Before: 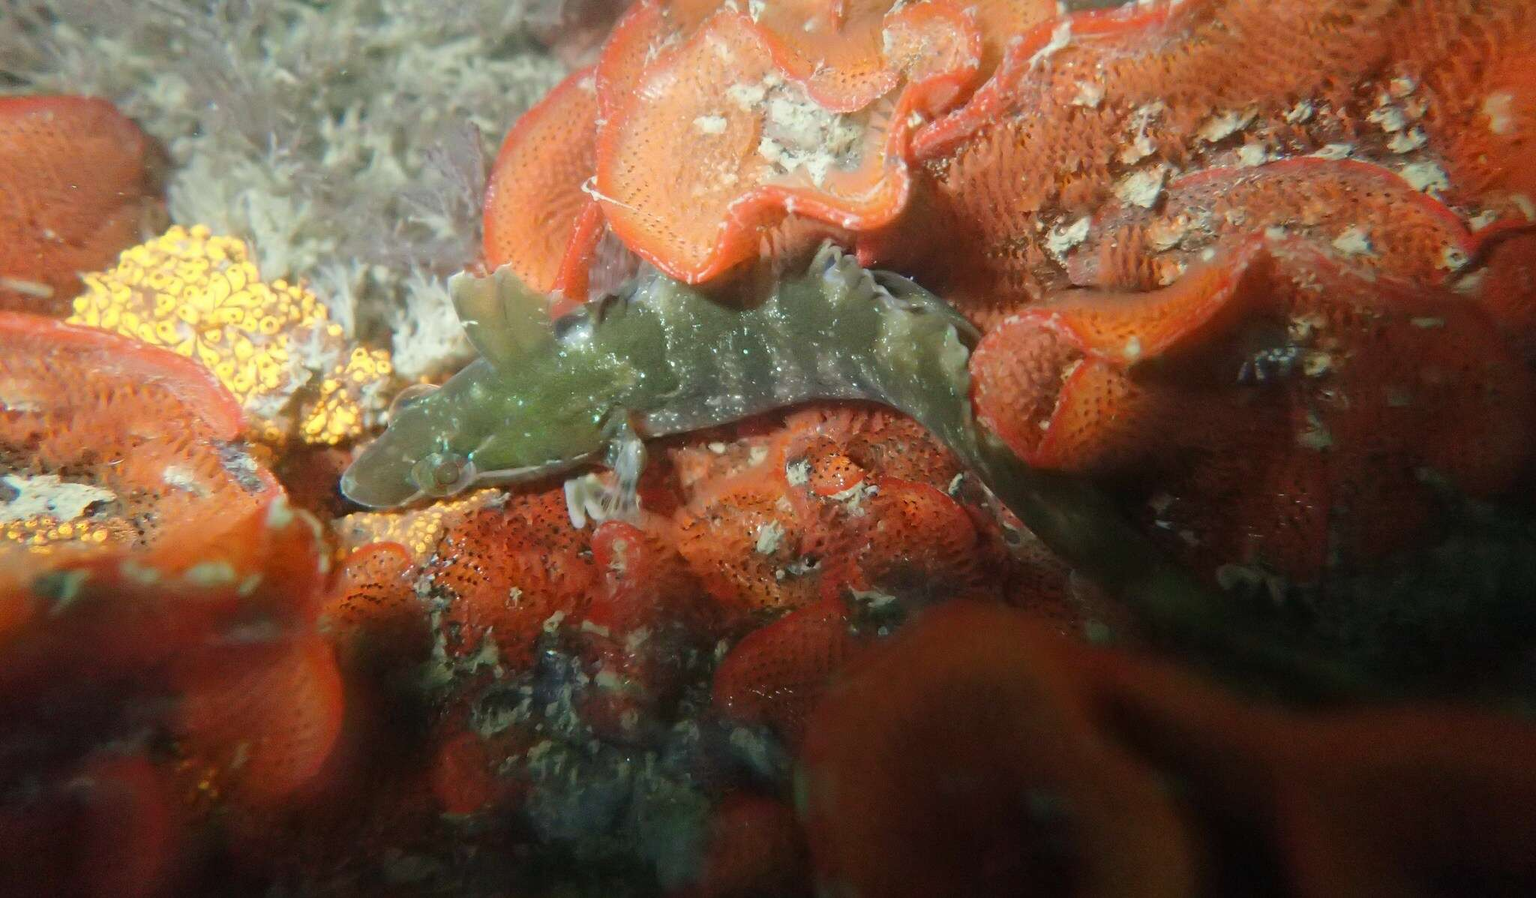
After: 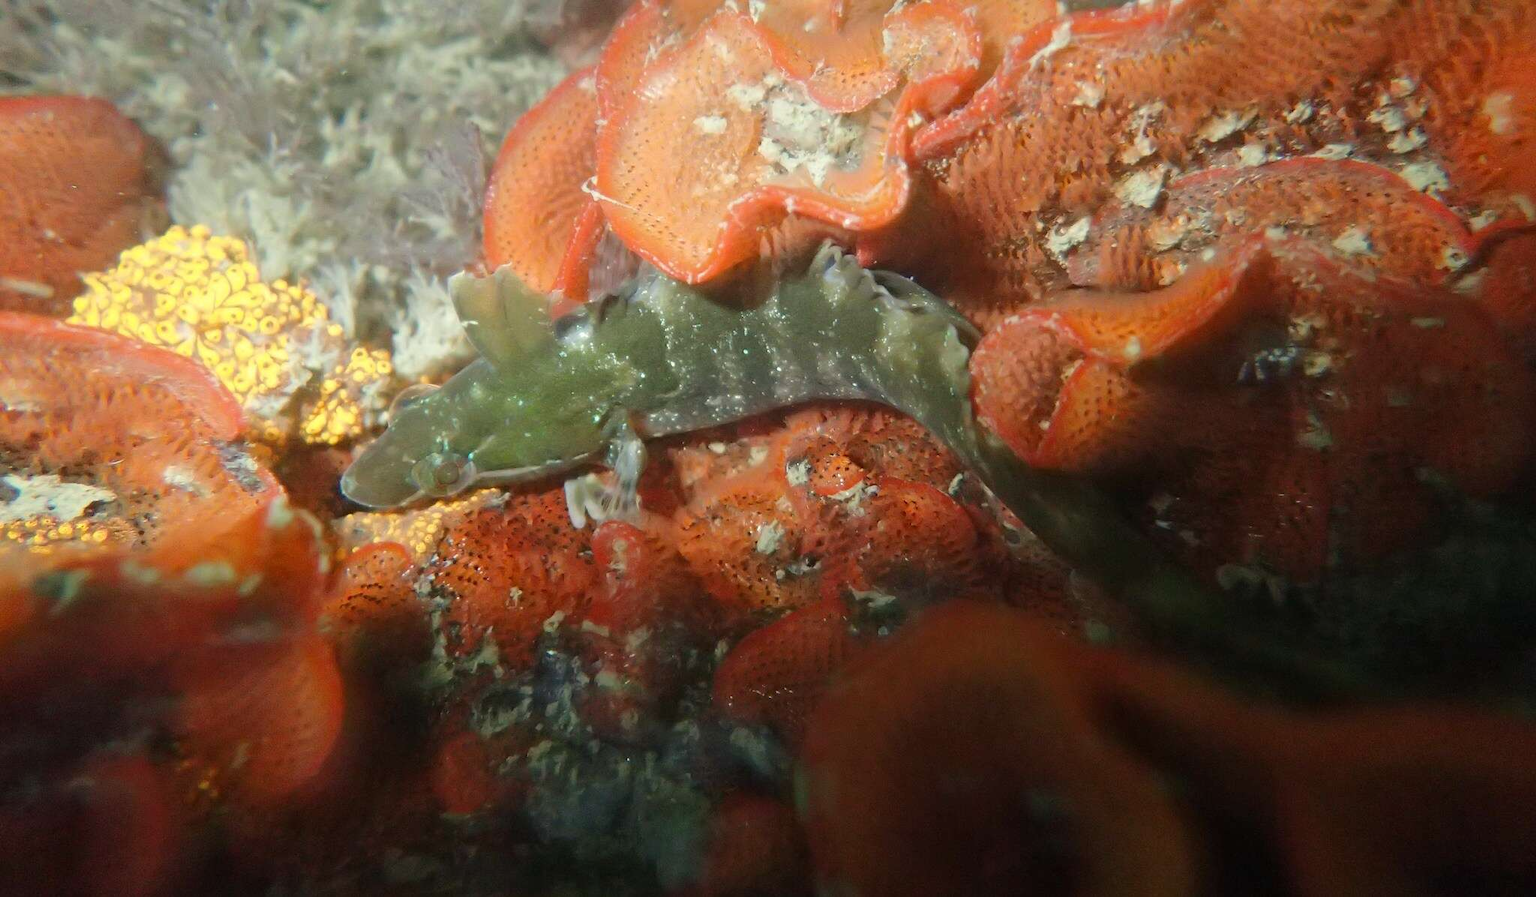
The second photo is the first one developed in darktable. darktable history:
color correction: highlights b* 2.92
